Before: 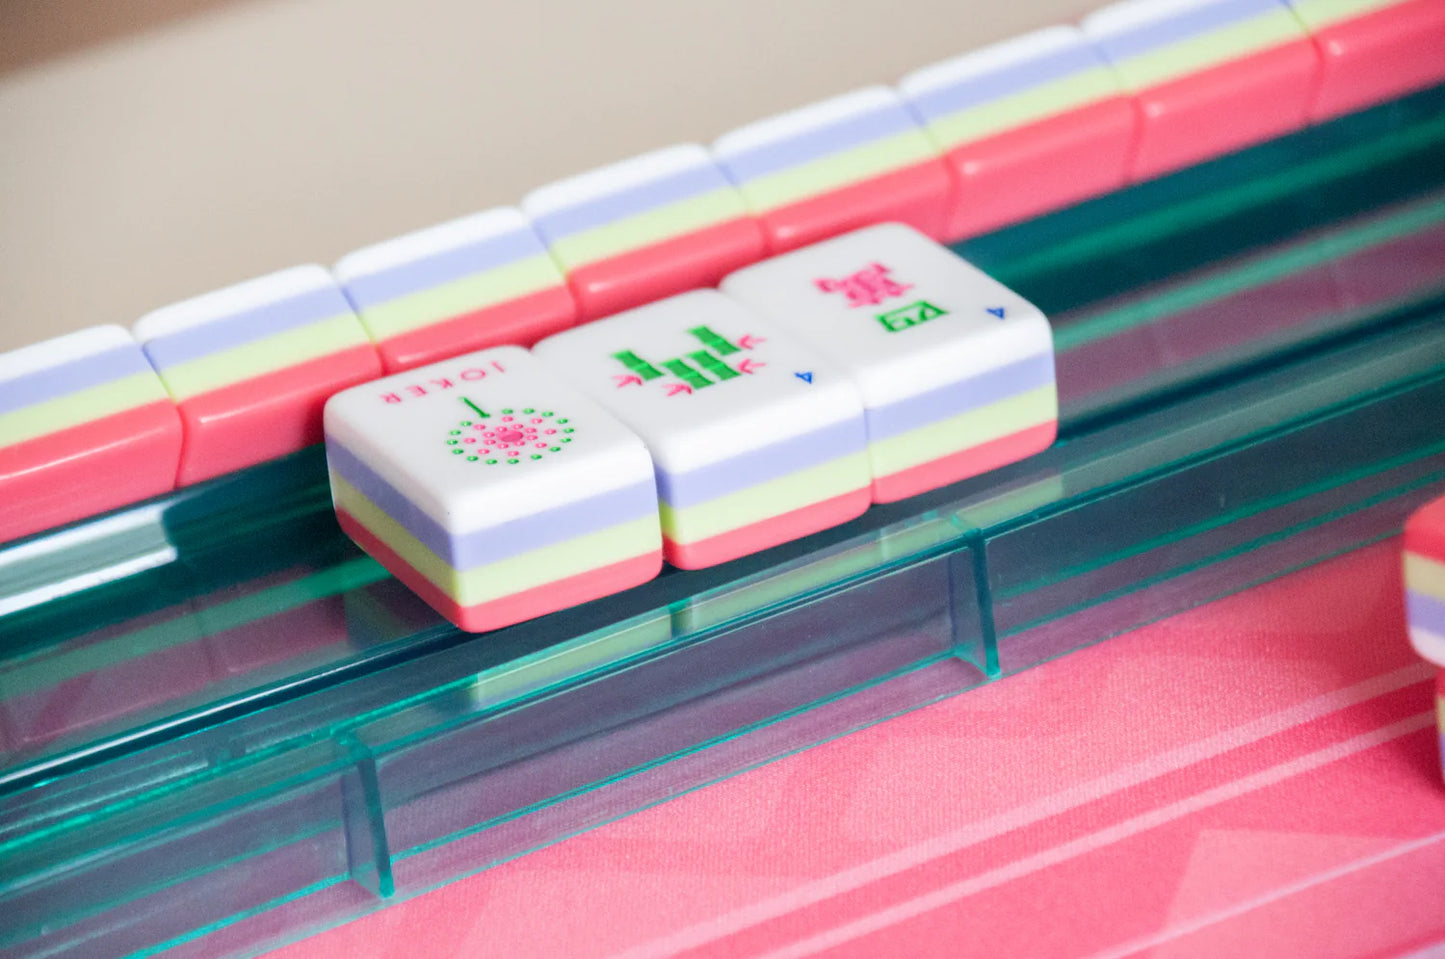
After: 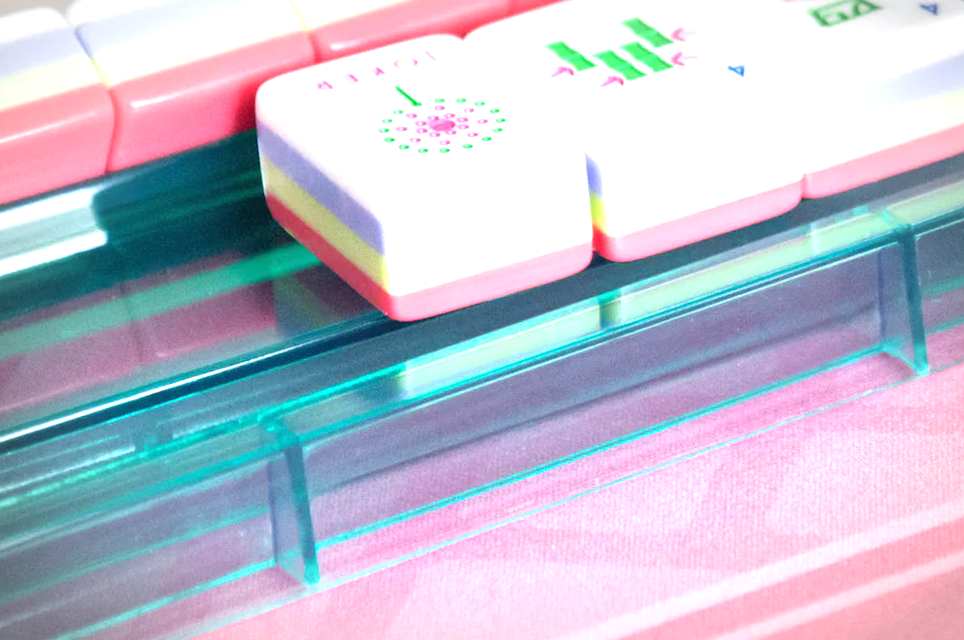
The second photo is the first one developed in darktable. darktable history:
crop and rotate: angle -0.82°, left 3.85%, top 31.828%, right 27.992%
exposure: black level correction 0, exposure 1.2 EV, compensate highlight preservation false
vignetting: automatic ratio true
